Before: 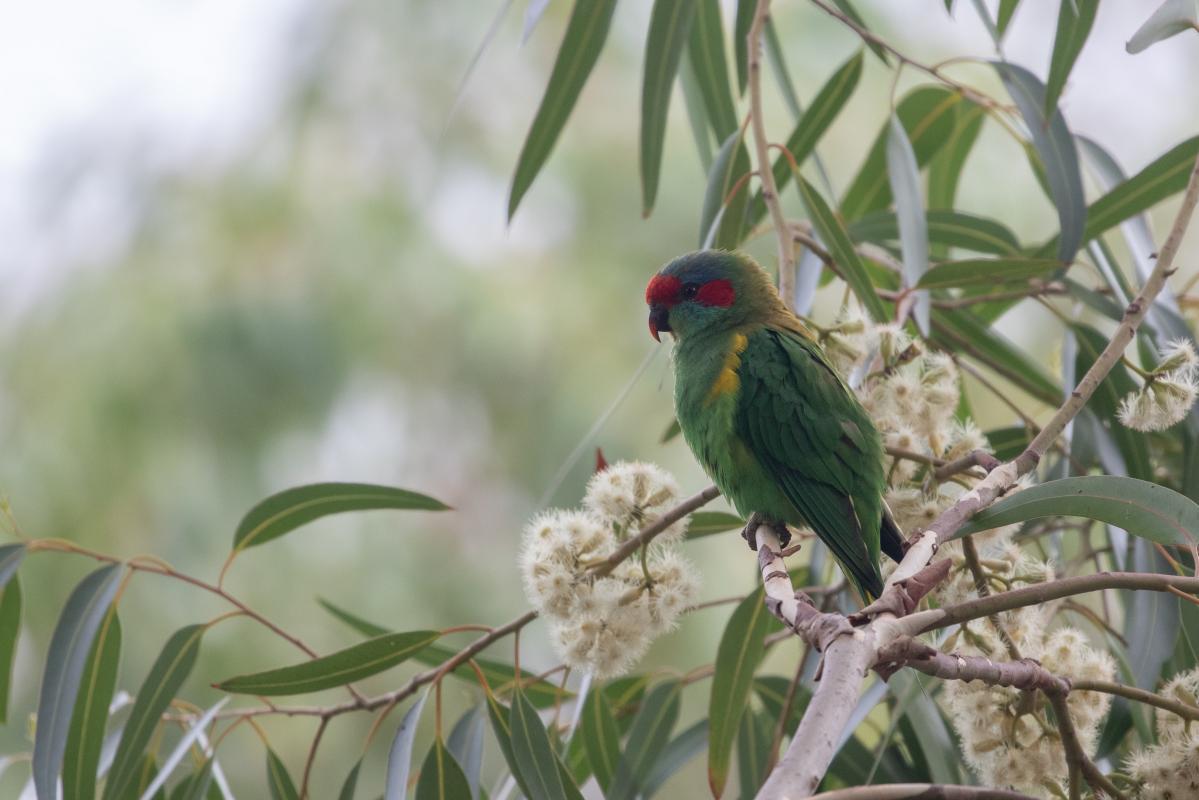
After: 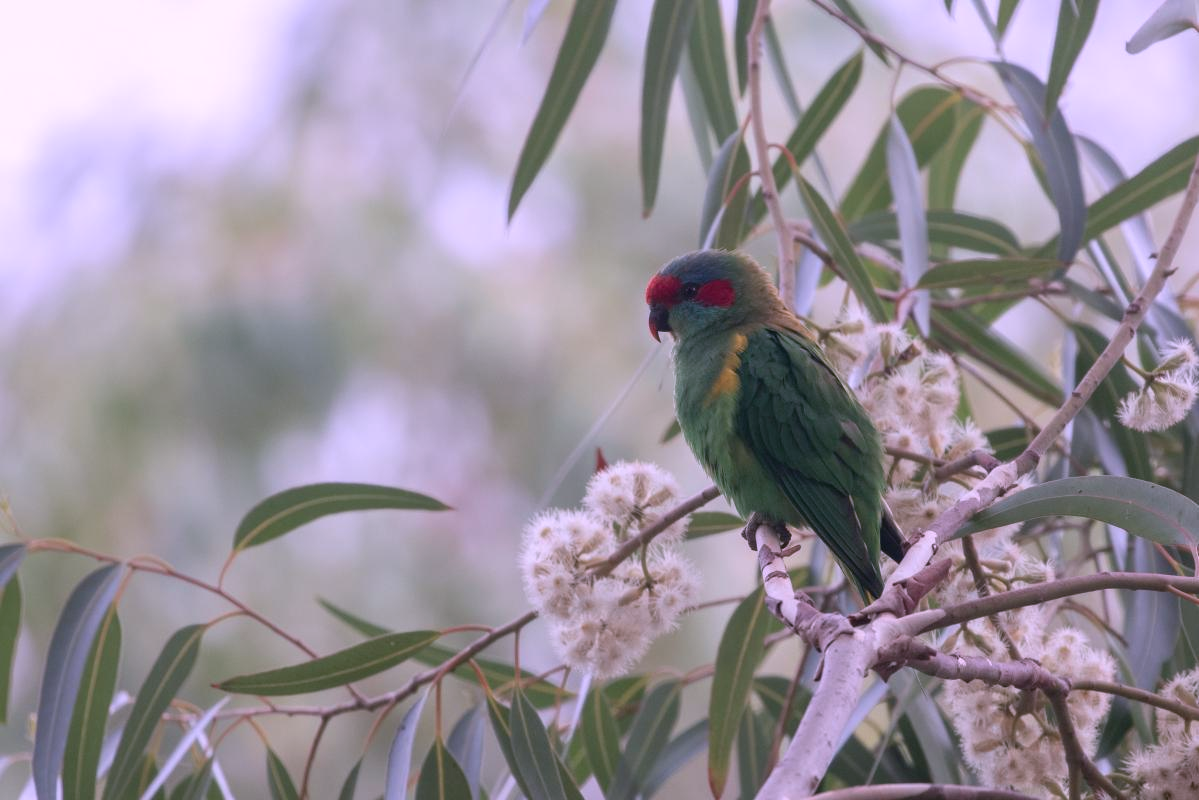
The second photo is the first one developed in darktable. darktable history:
color correction: highlights a* 15.24, highlights b* -25.06
